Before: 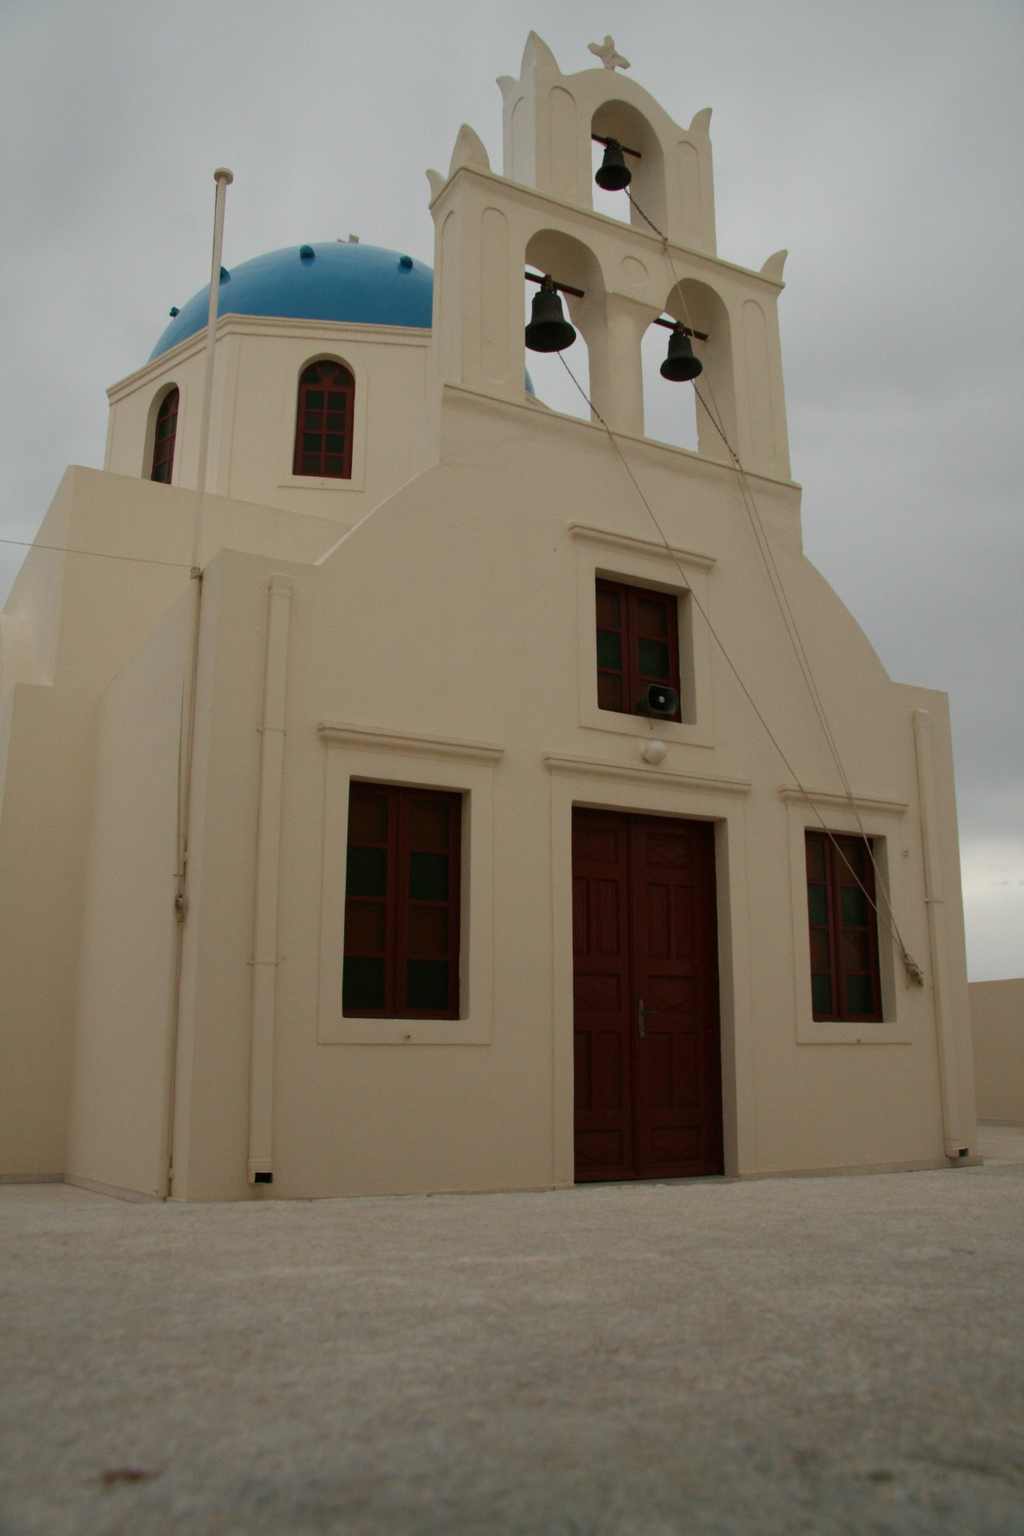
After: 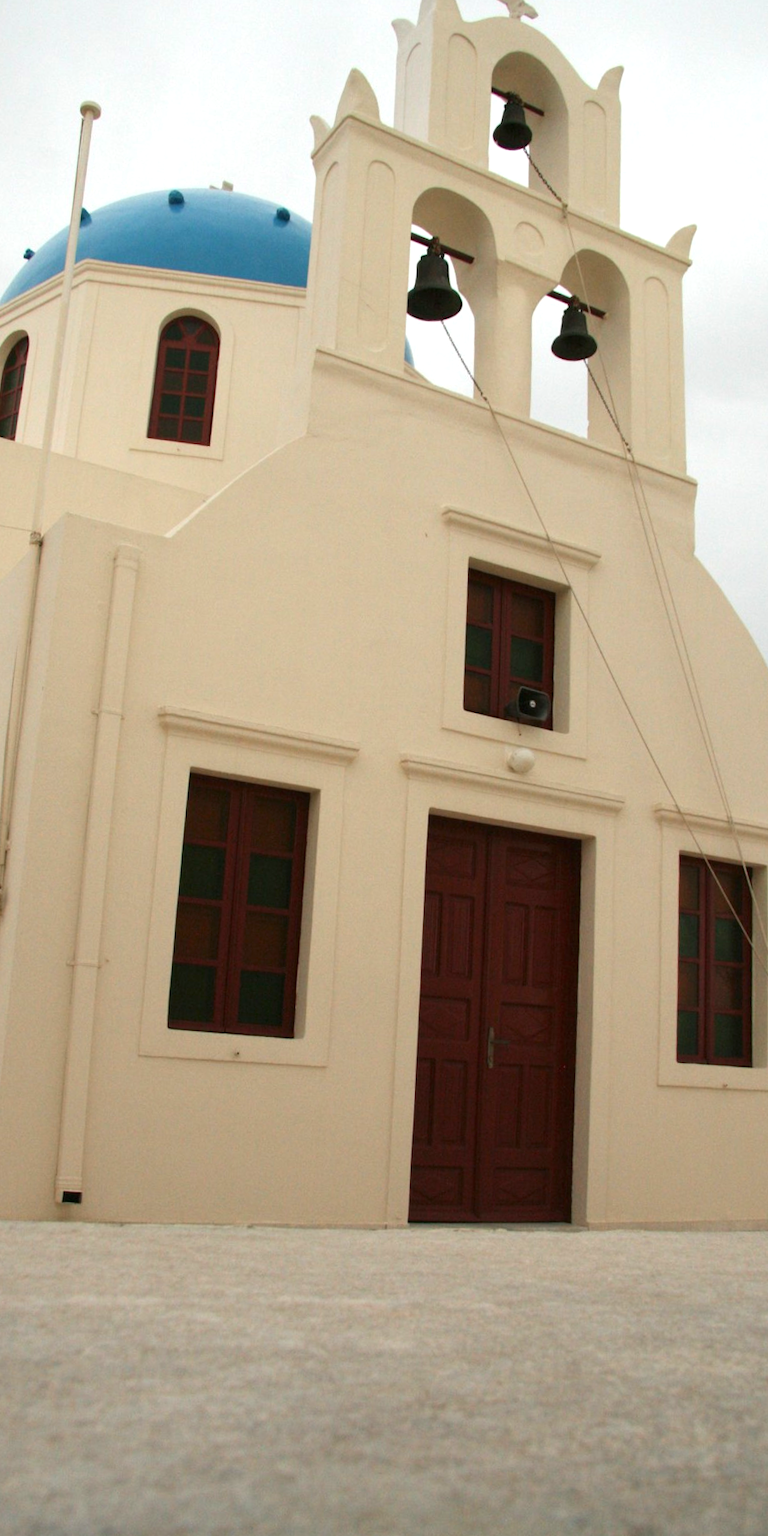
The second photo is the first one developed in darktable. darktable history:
exposure: black level correction 0, exposure 1.1 EV, compensate highlight preservation false
crop and rotate: angle -3.27°, left 14.277%, top 0.028%, right 10.766%, bottom 0.028%
